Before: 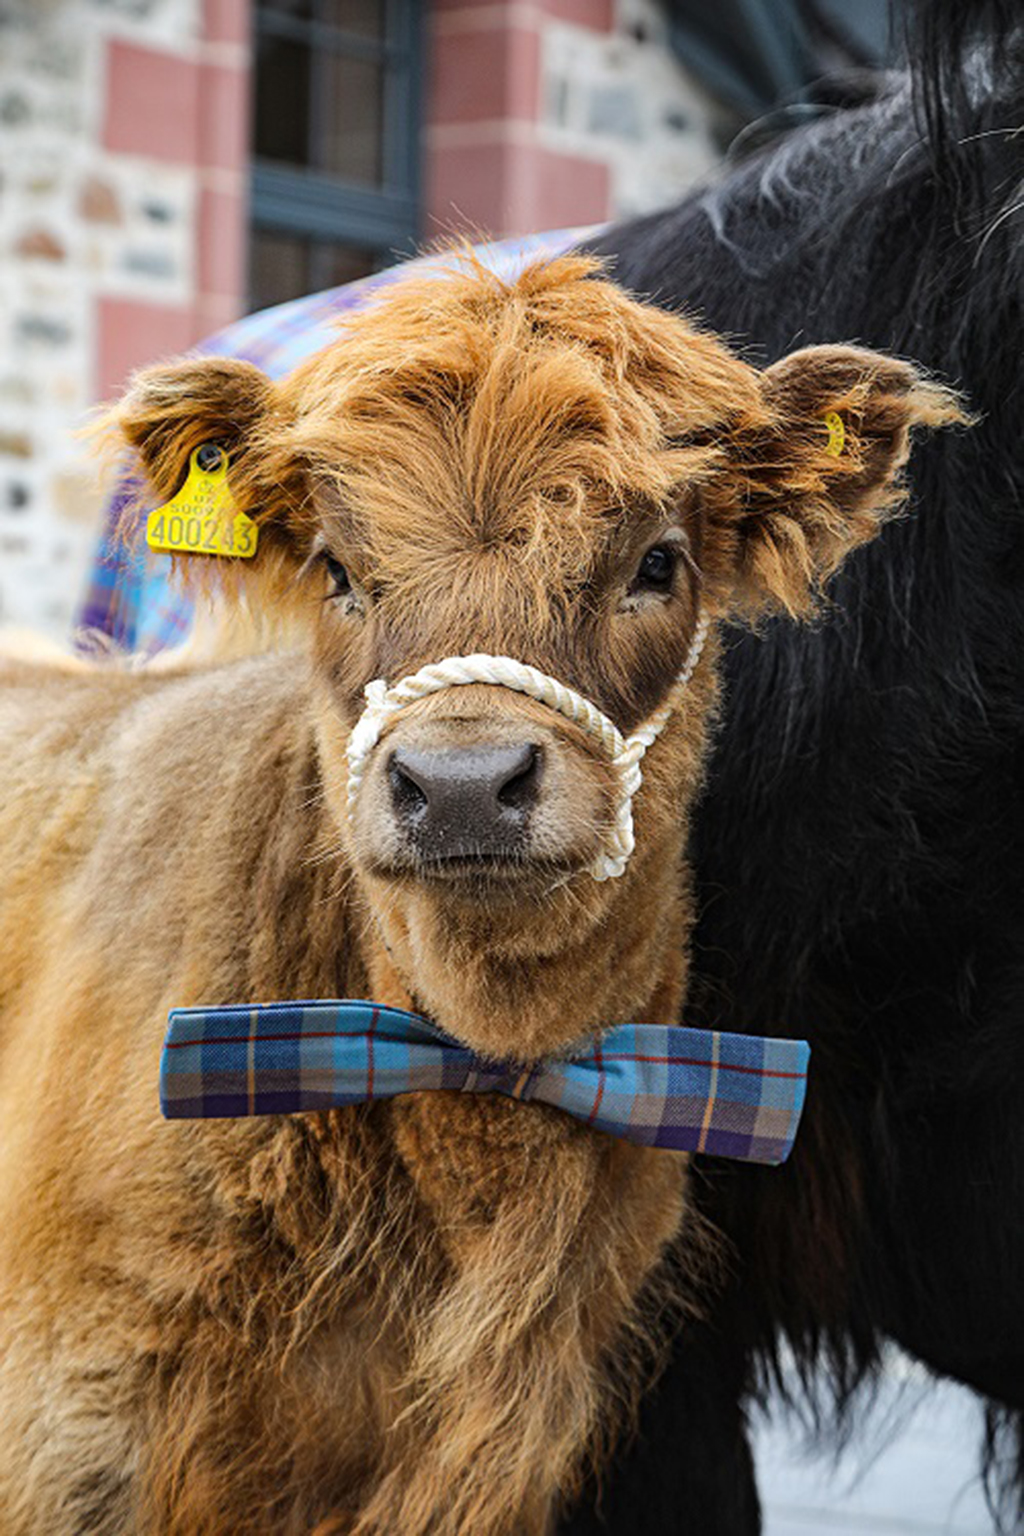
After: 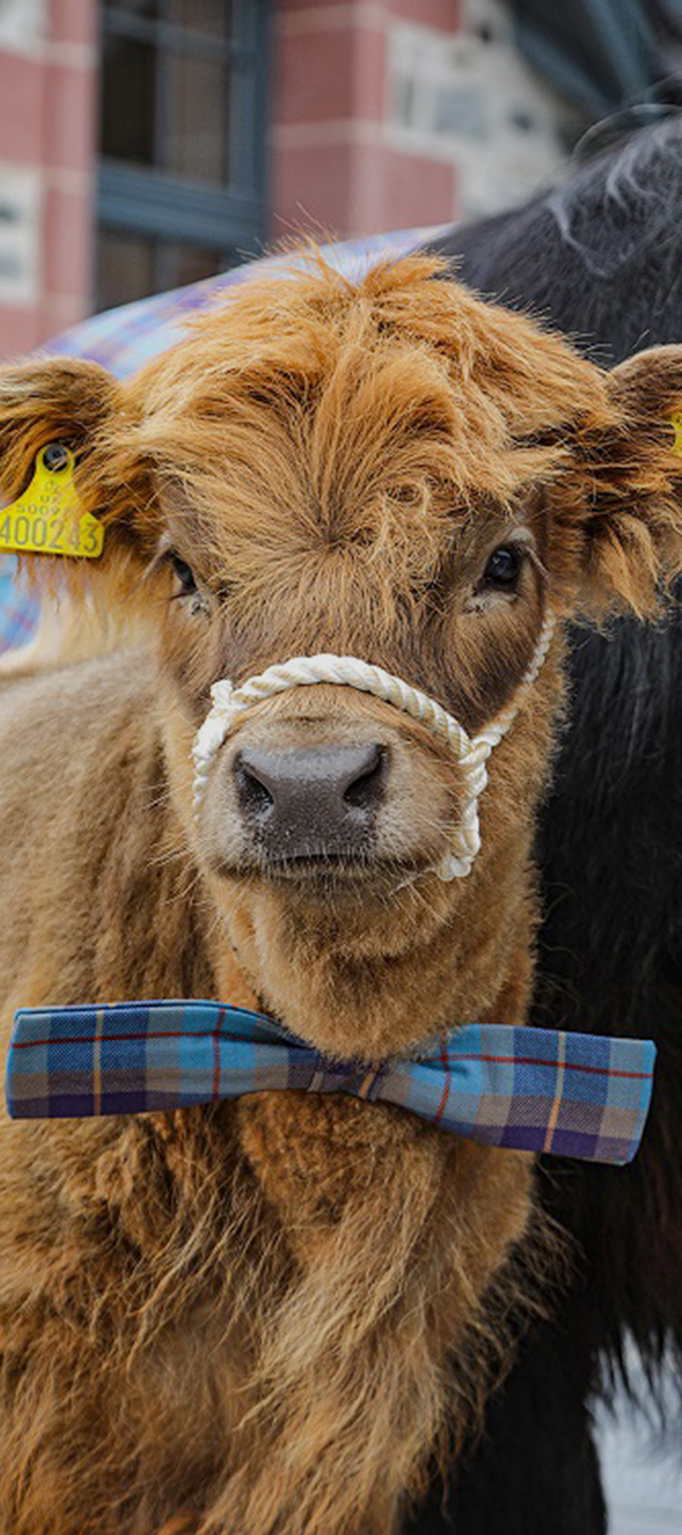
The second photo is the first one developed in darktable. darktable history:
tone equalizer: -8 EV 0.25 EV, -7 EV 0.417 EV, -6 EV 0.417 EV, -5 EV 0.25 EV, -3 EV -0.25 EV, -2 EV -0.417 EV, -1 EV -0.417 EV, +0 EV -0.25 EV, edges refinement/feathering 500, mask exposure compensation -1.57 EV, preserve details guided filter
crop and rotate: left 15.055%, right 18.278%
